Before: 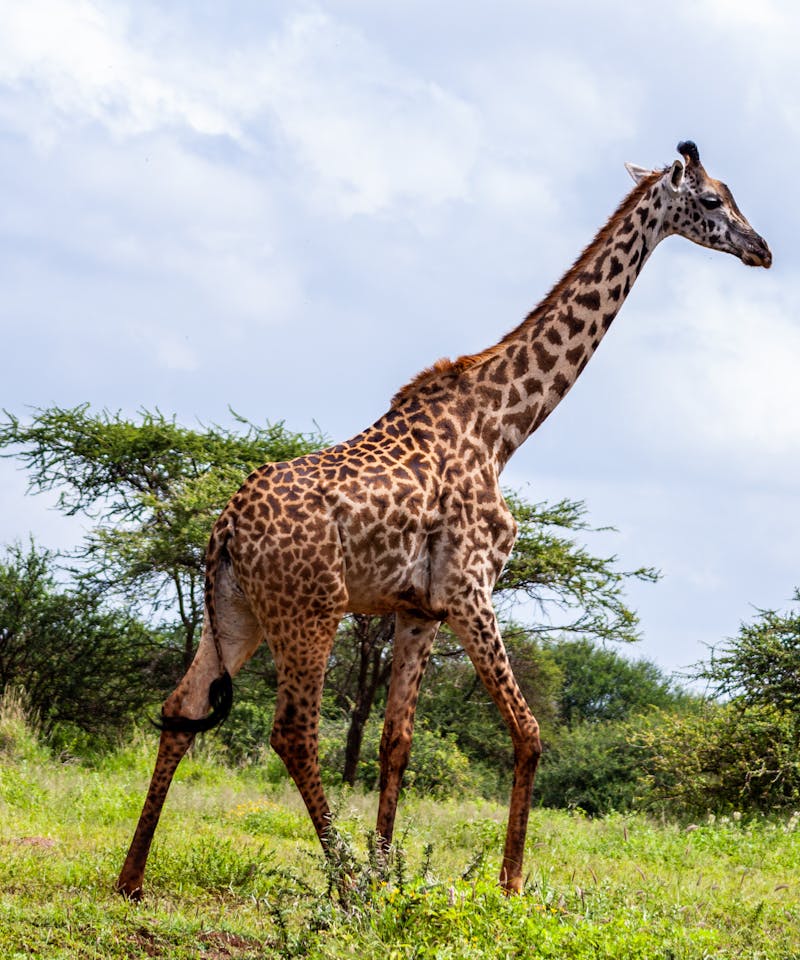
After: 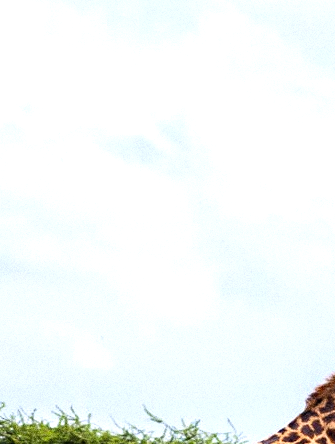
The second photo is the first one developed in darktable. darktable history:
crop and rotate: left 10.817%, top 0.062%, right 47.194%, bottom 53.626%
exposure: black level correction 0, exposure 0.5 EV, compensate highlight preservation false
grain: coarseness 14.49 ISO, strength 48.04%, mid-tones bias 35%
